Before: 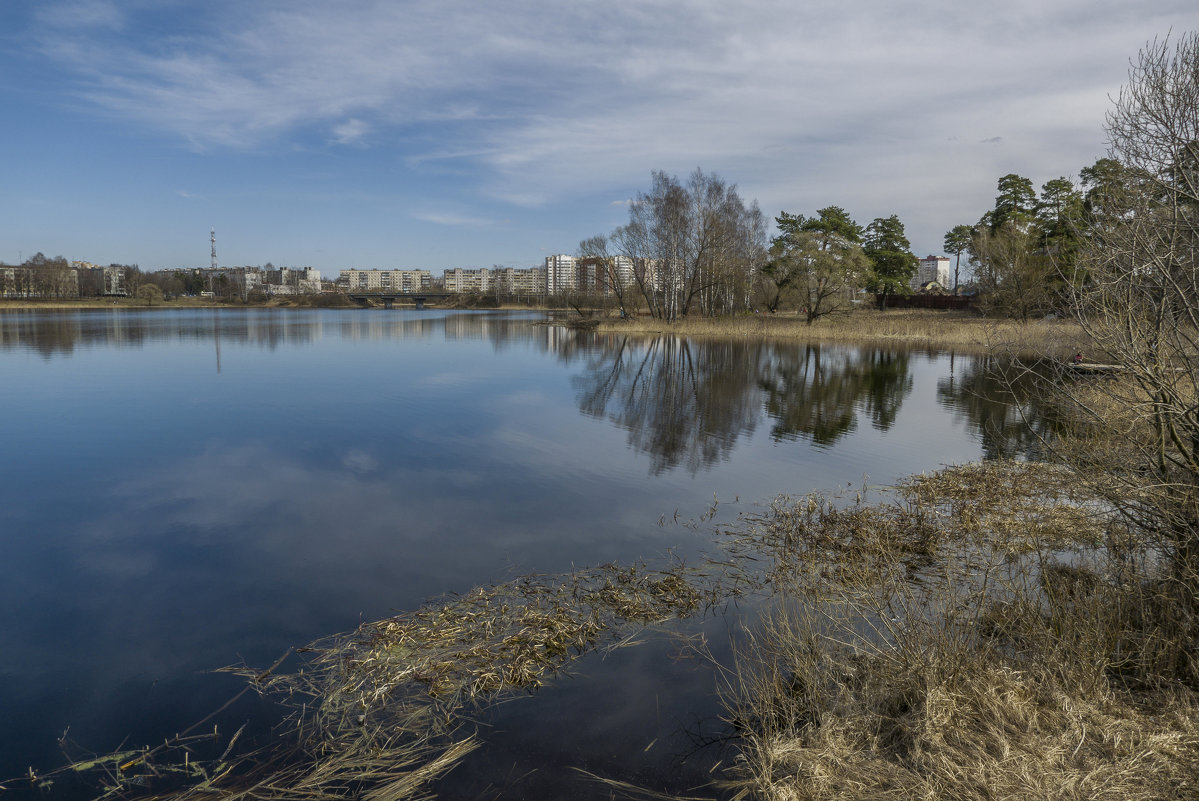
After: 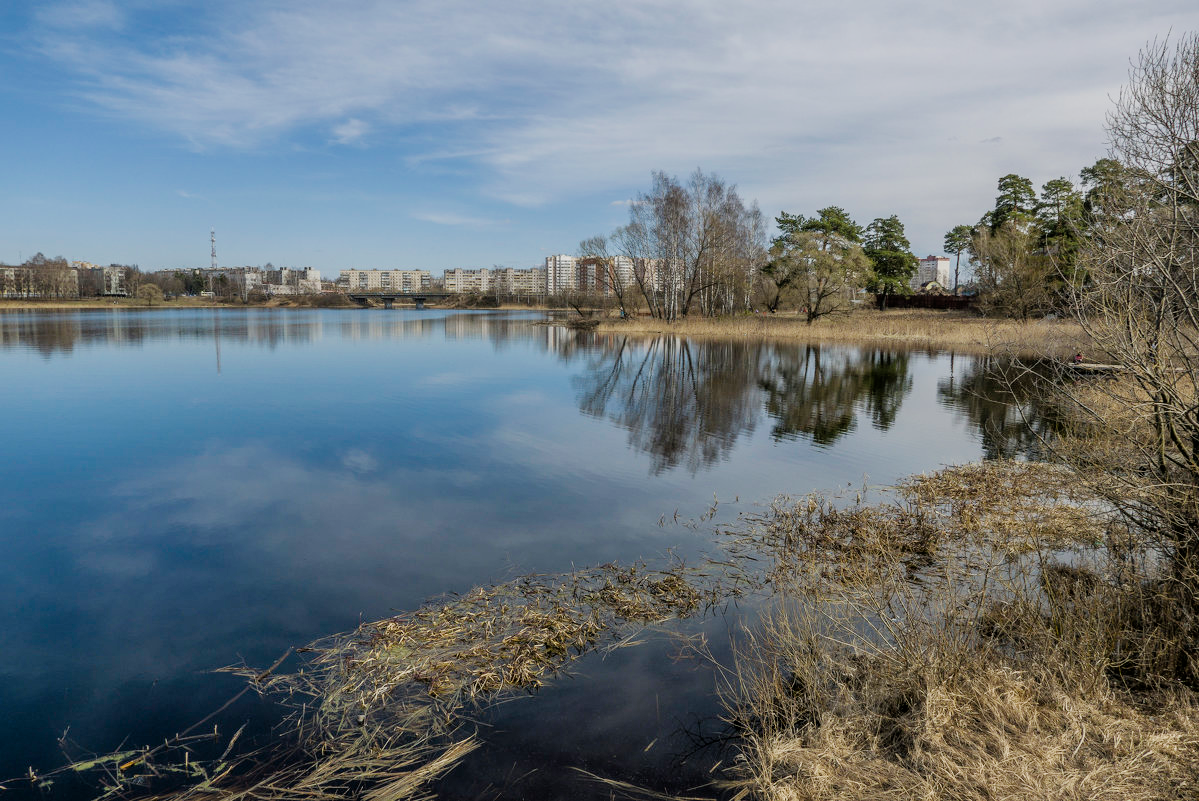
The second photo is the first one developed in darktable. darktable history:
filmic rgb: black relative exposure -7.65 EV, white relative exposure 4.56 EV, threshold 2.99 EV, hardness 3.61, enable highlight reconstruction true
exposure: exposure 0.6 EV, compensate highlight preservation false
